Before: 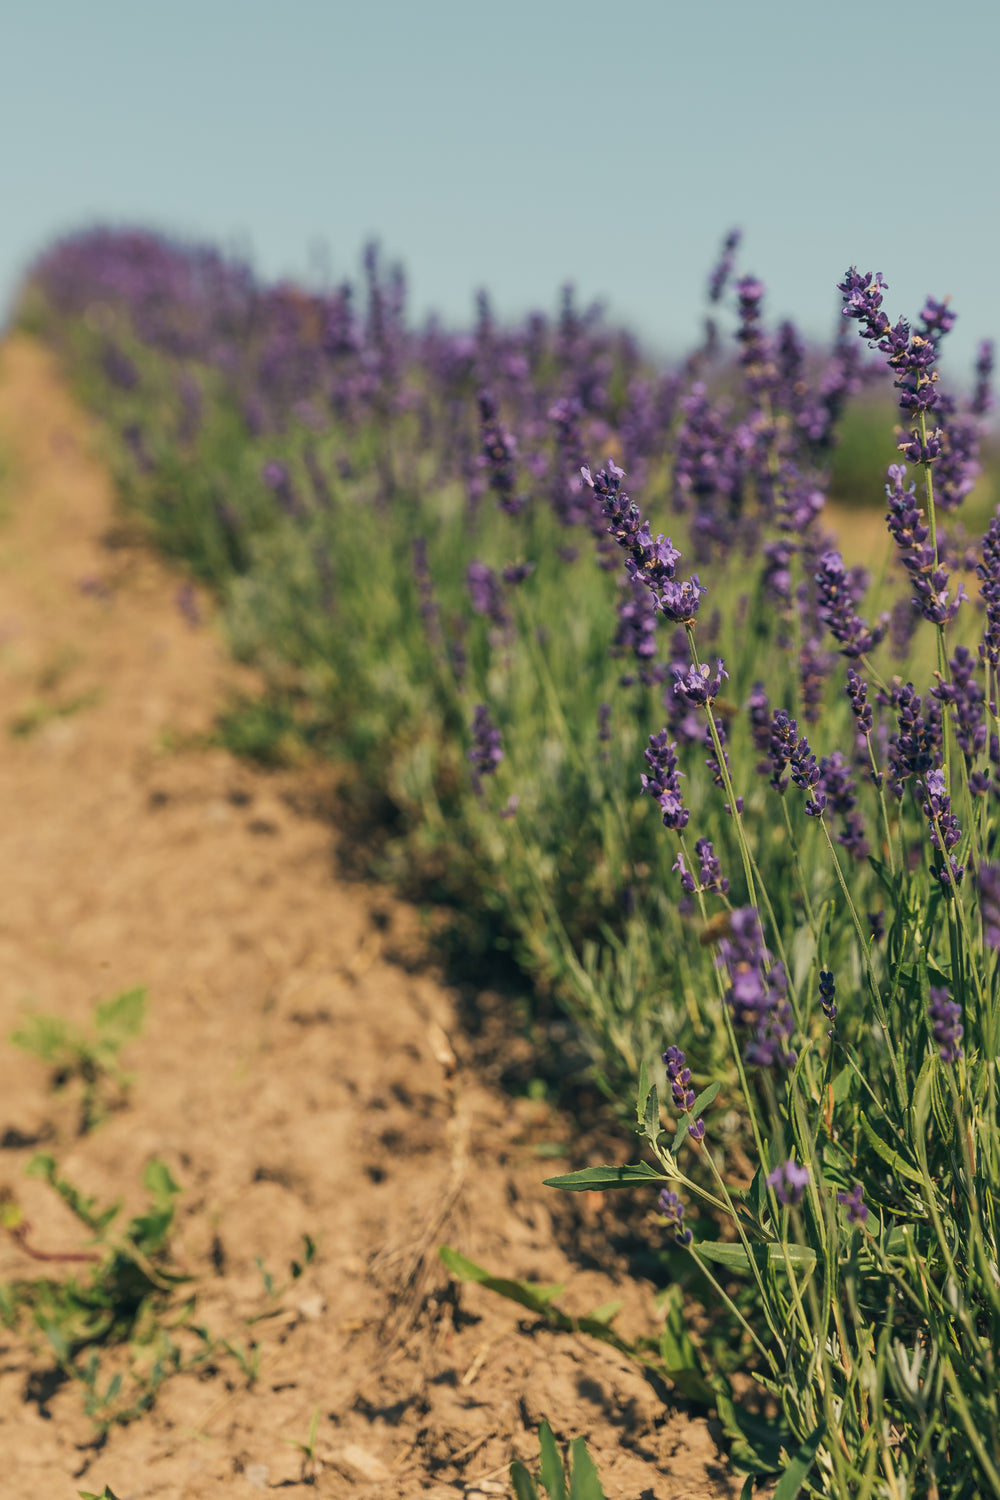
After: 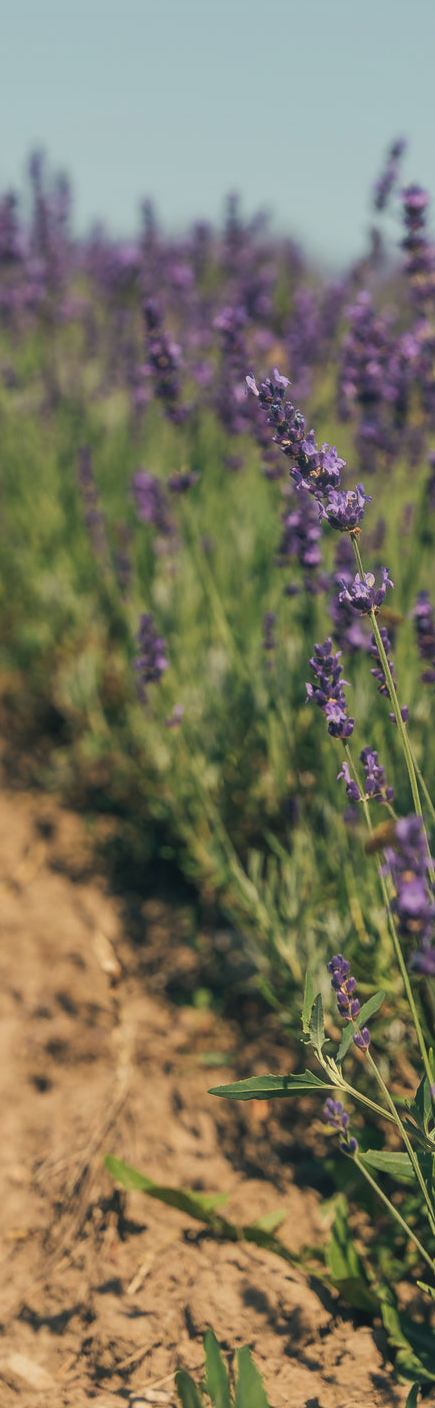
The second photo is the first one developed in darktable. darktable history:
haze removal: strength -0.095, compatibility mode true, adaptive false
crop: left 33.548%, top 6.078%, right 22.924%
local contrast: mode bilateral grid, contrast 99, coarseness 99, detail 92%, midtone range 0.2
